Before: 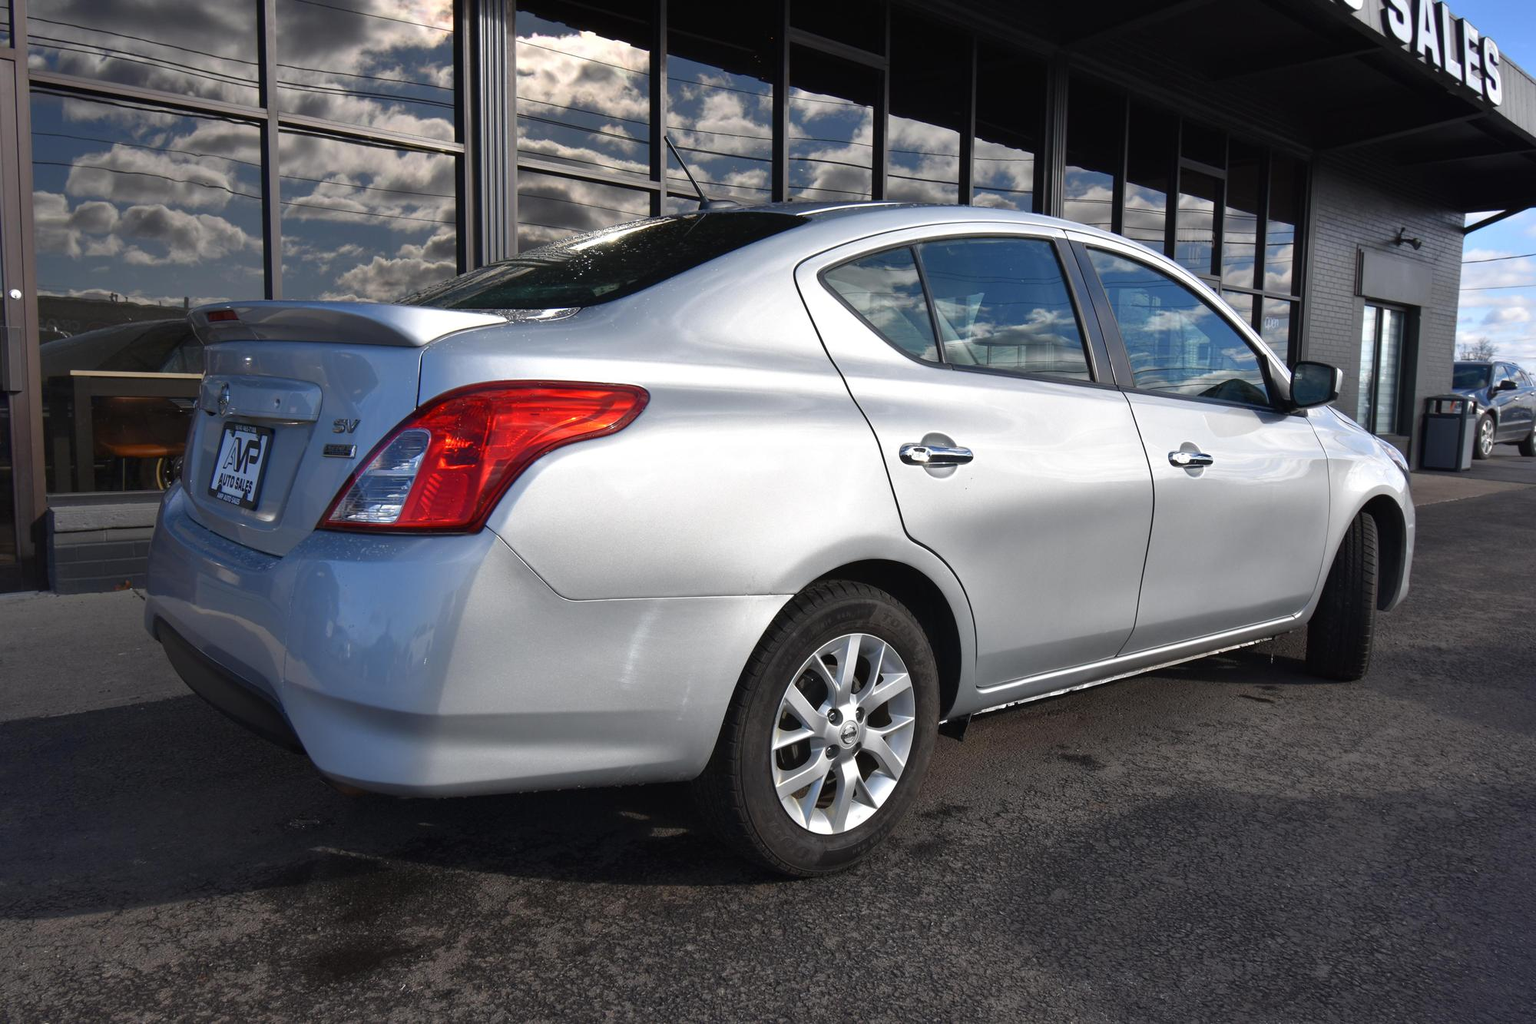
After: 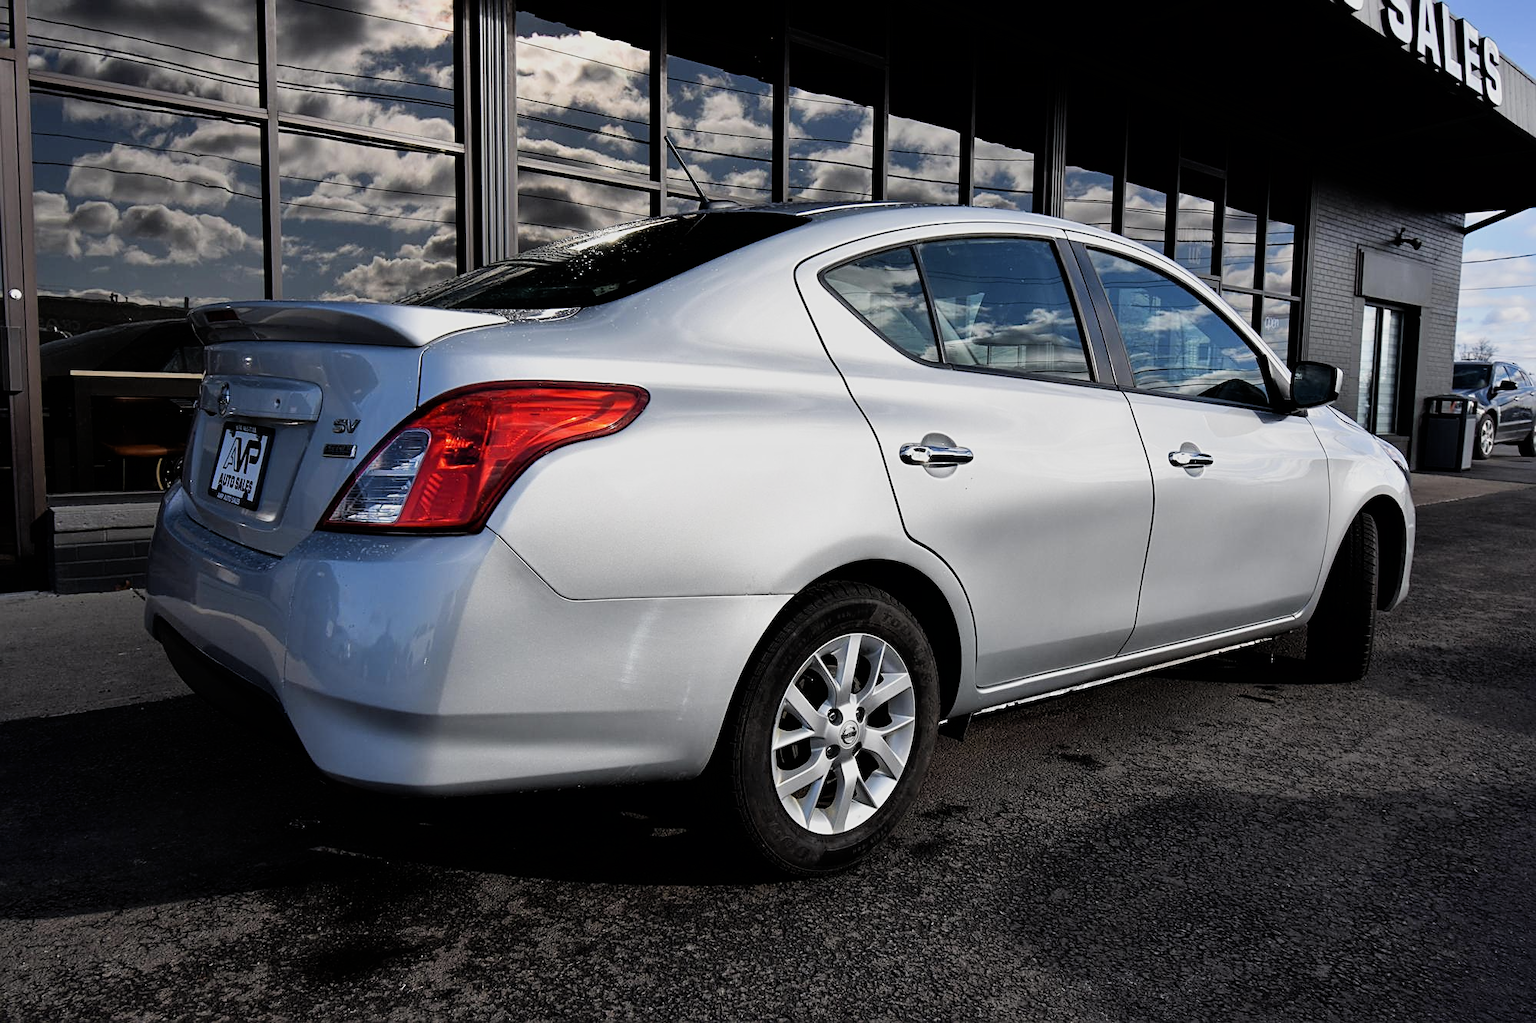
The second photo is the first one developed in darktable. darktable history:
tone equalizer: -7 EV 0.17 EV, -6 EV 0.144 EV, -5 EV 0.066 EV, -4 EV 0.065 EV, -2 EV -0.028 EV, -1 EV -0.046 EV, +0 EV -0.061 EV
filmic rgb: black relative exposure -5.02 EV, white relative exposure 3.97 EV, threshold 3.01 EV, hardness 2.9, contrast 1.299, highlights saturation mix -31.1%, enable highlight reconstruction true
sharpen: on, module defaults
